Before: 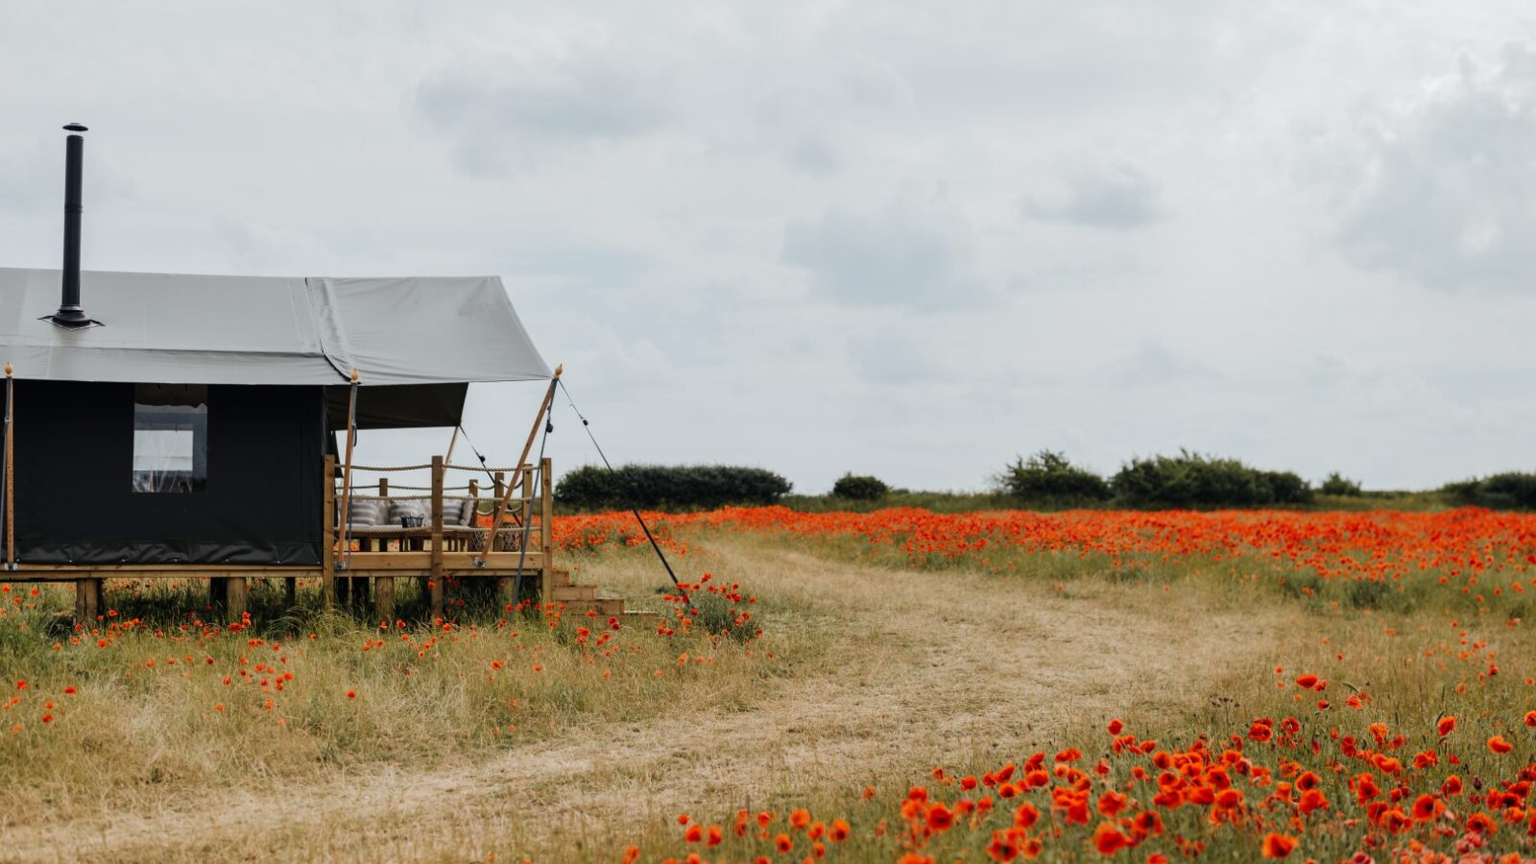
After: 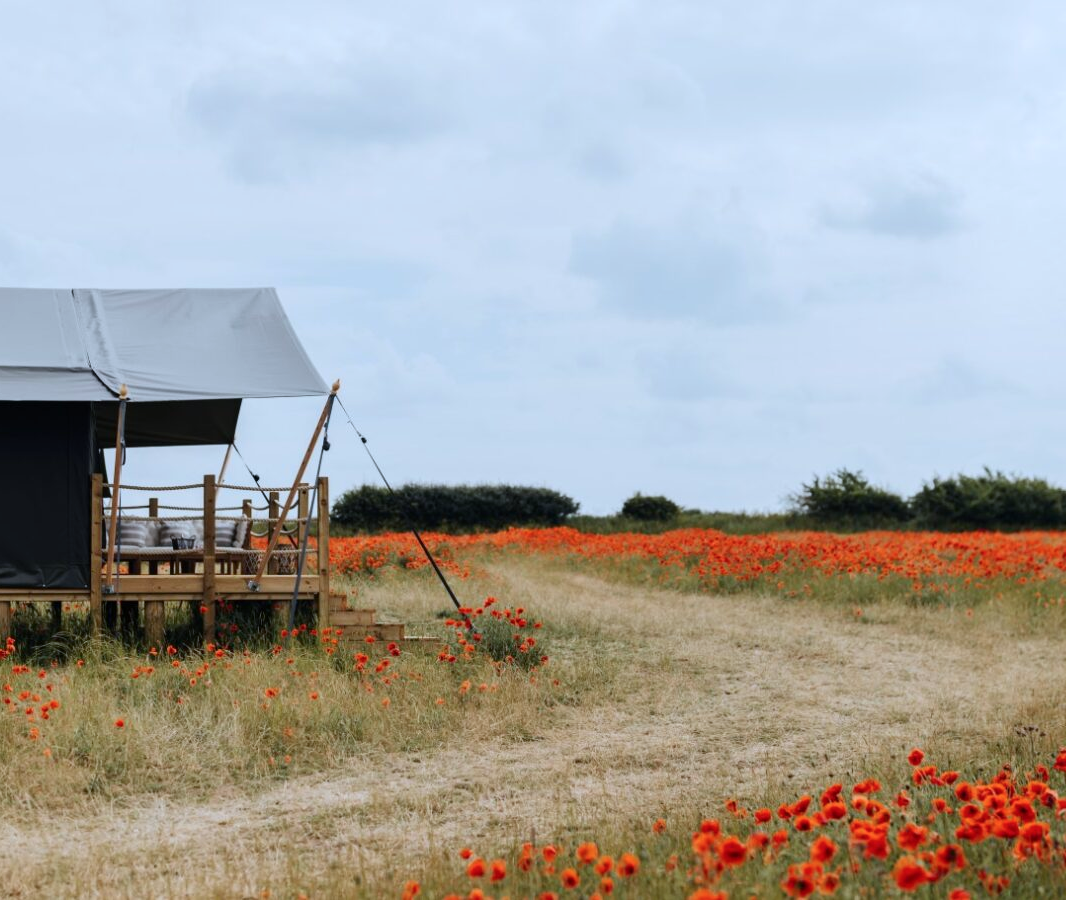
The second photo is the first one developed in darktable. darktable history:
contrast brightness saturation: contrast 0.104, brightness 0.013, saturation 0.02
color calibration: illuminant as shot in camera, x 0.369, y 0.376, temperature 4327.29 K
crop: left 15.427%, right 17.892%
